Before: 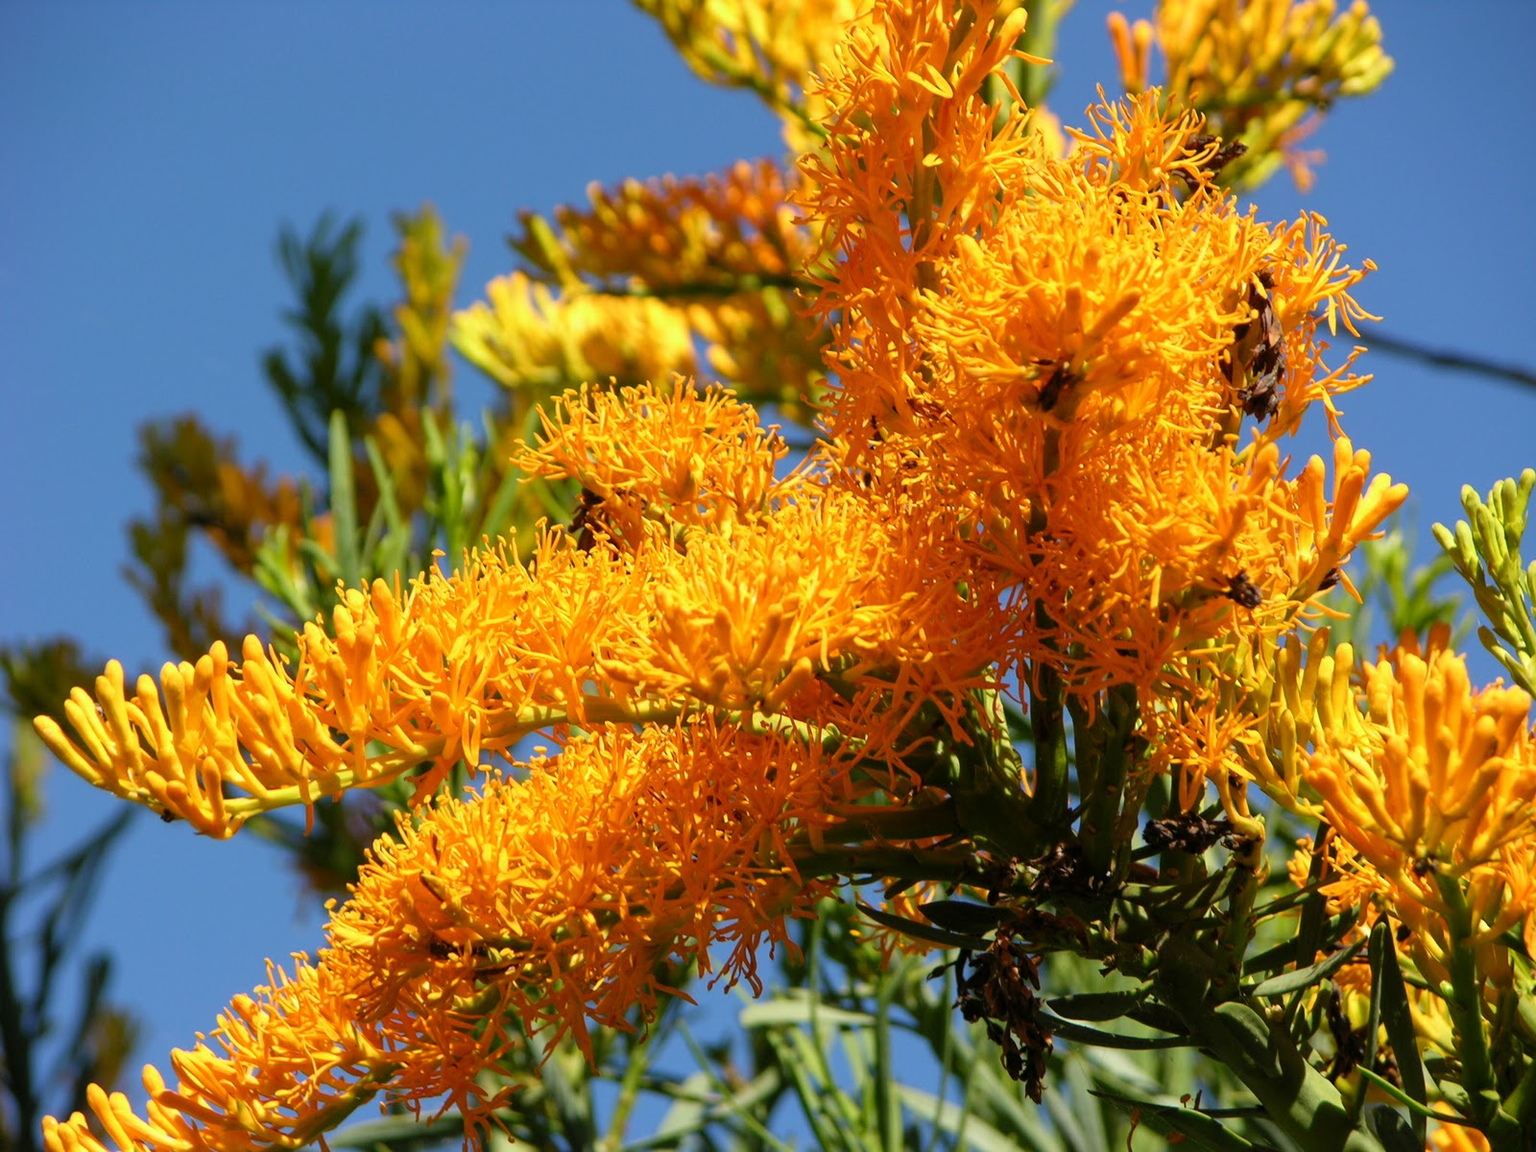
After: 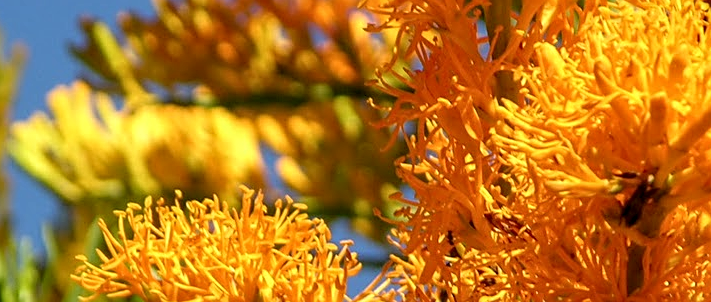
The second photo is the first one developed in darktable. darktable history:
local contrast: on, module defaults
sharpen: on, module defaults
crop: left 28.79%, top 16.848%, right 26.715%, bottom 57.981%
